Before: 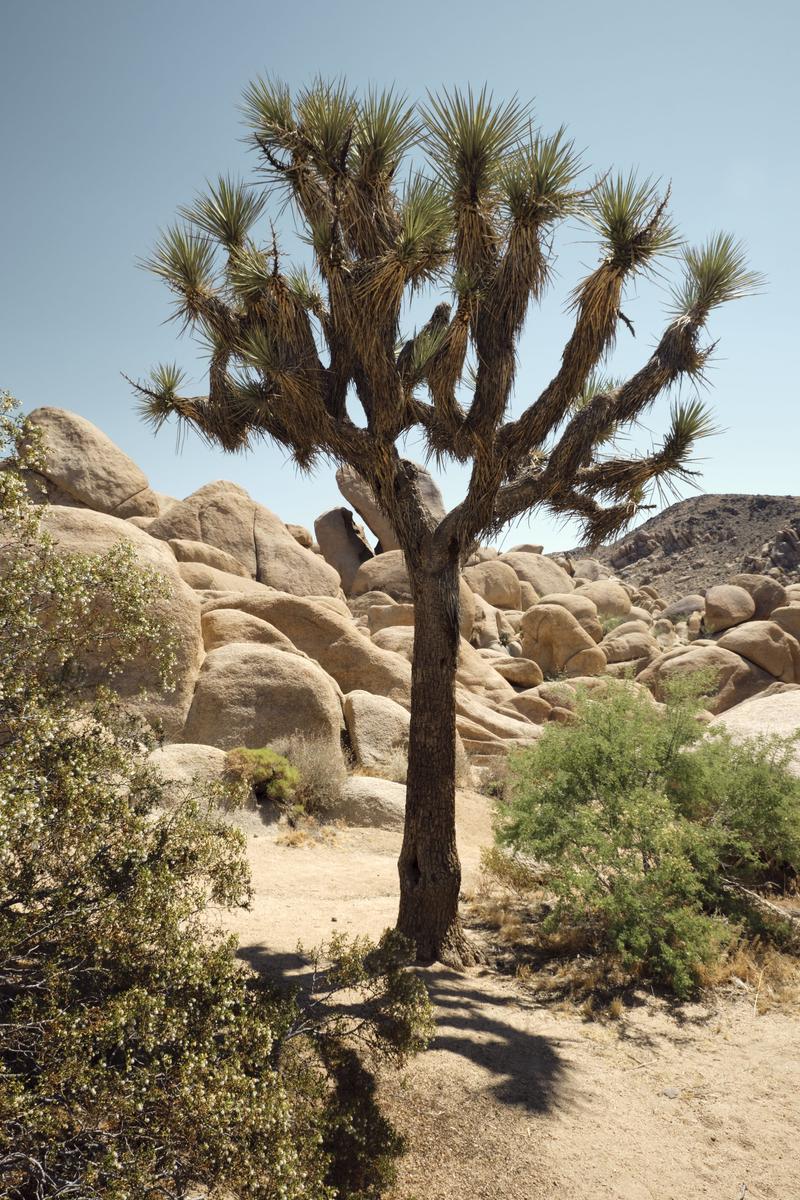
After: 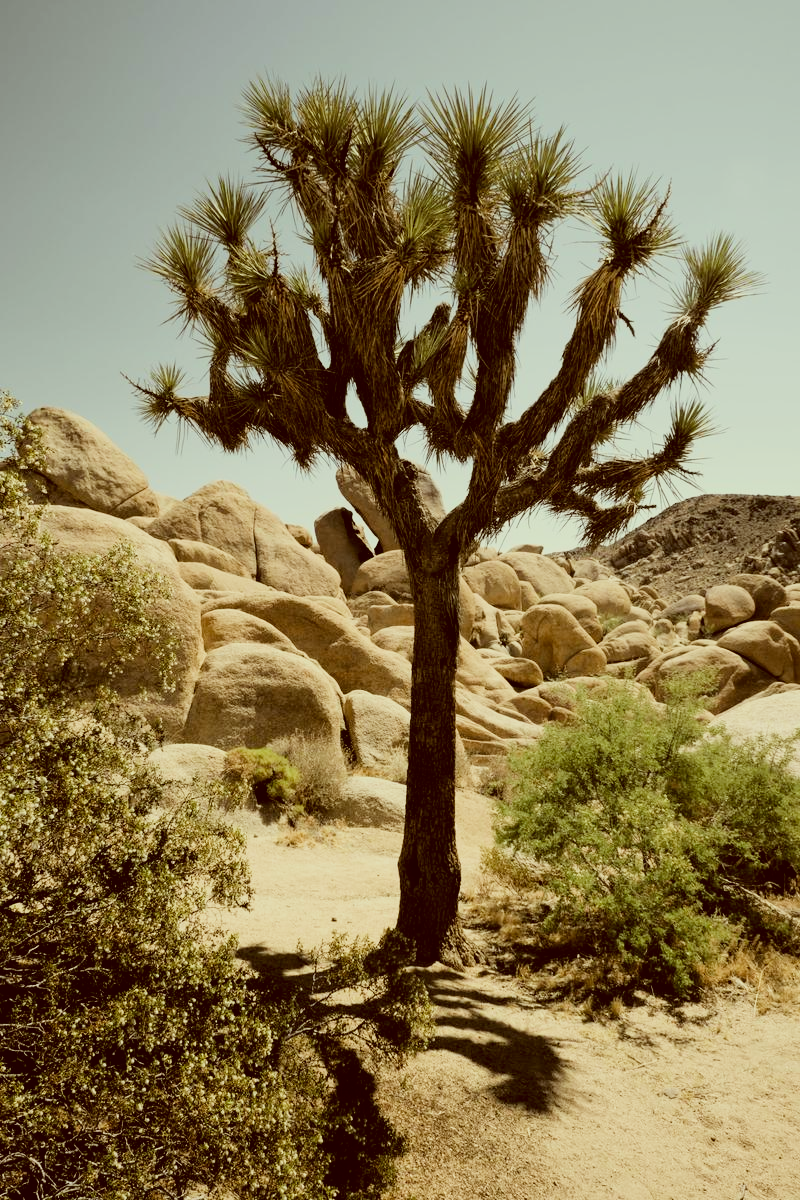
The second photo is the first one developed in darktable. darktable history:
filmic rgb: black relative exposure -7.65 EV, white relative exposure 4.56 EV, threshold 5.99 EV, hardness 3.61, contrast 1.24, color science v4 (2020), enable highlight reconstruction true
color correction: highlights a* -5.61, highlights b* 9.8, shadows a* 9.72, shadows b* 24.48
